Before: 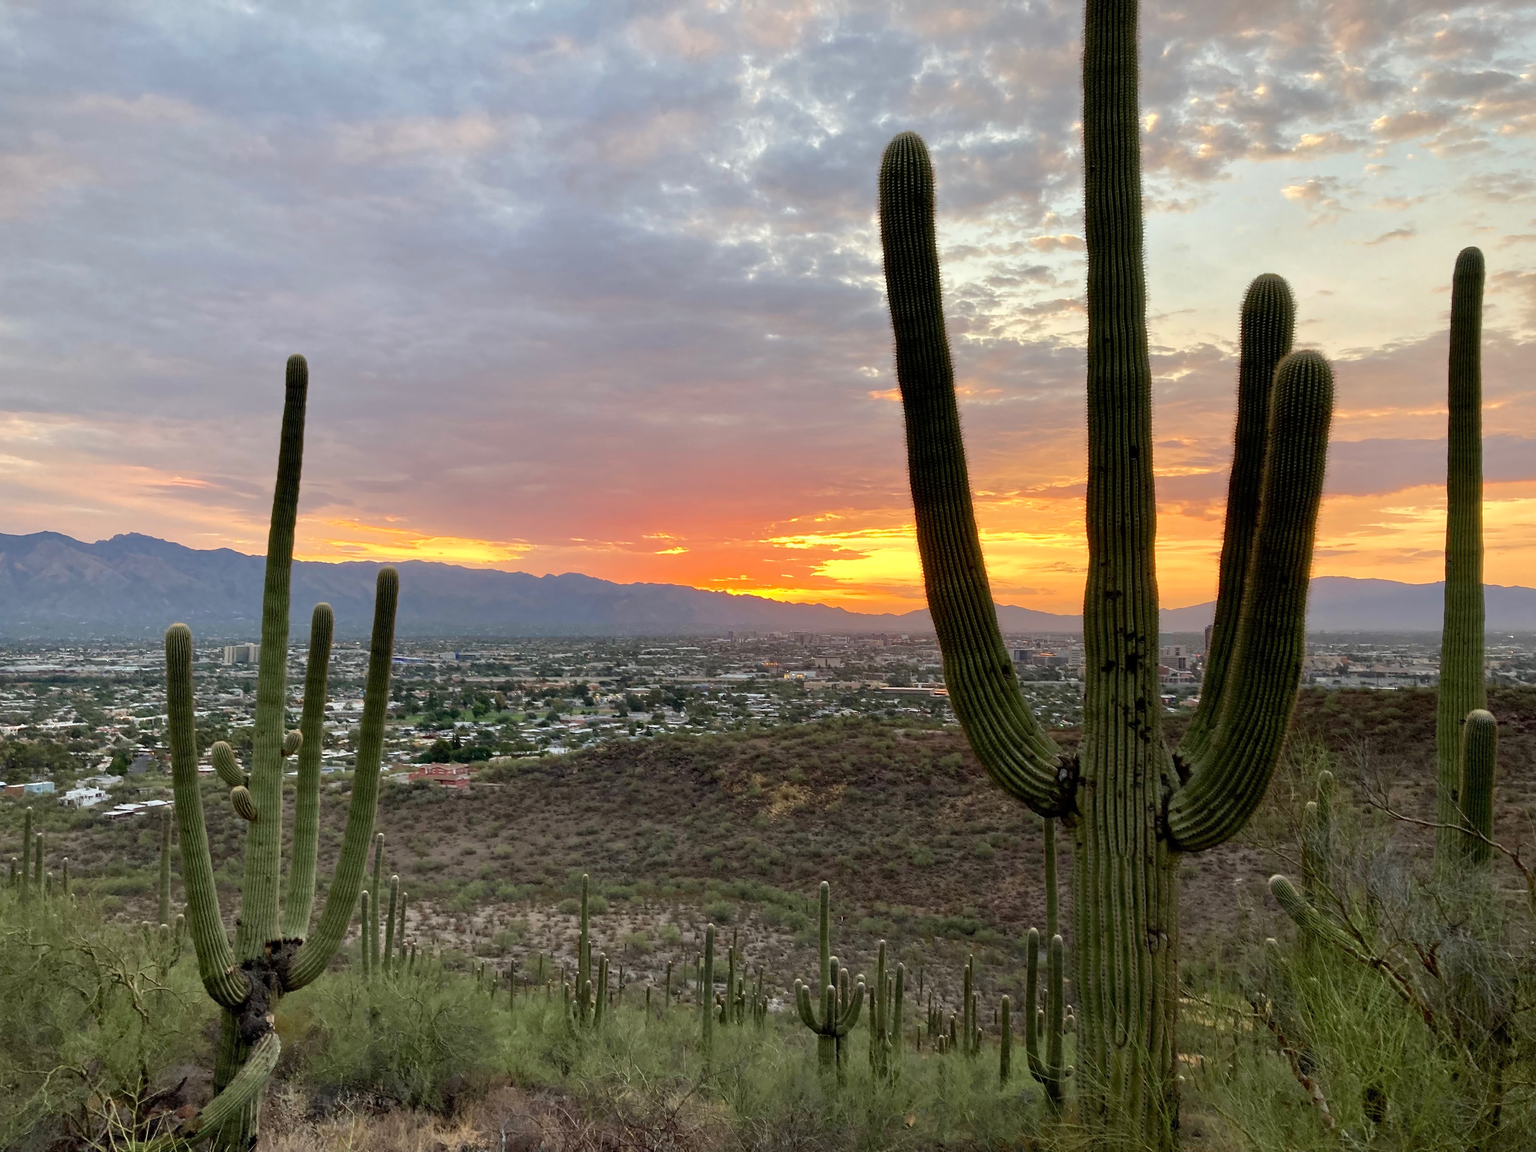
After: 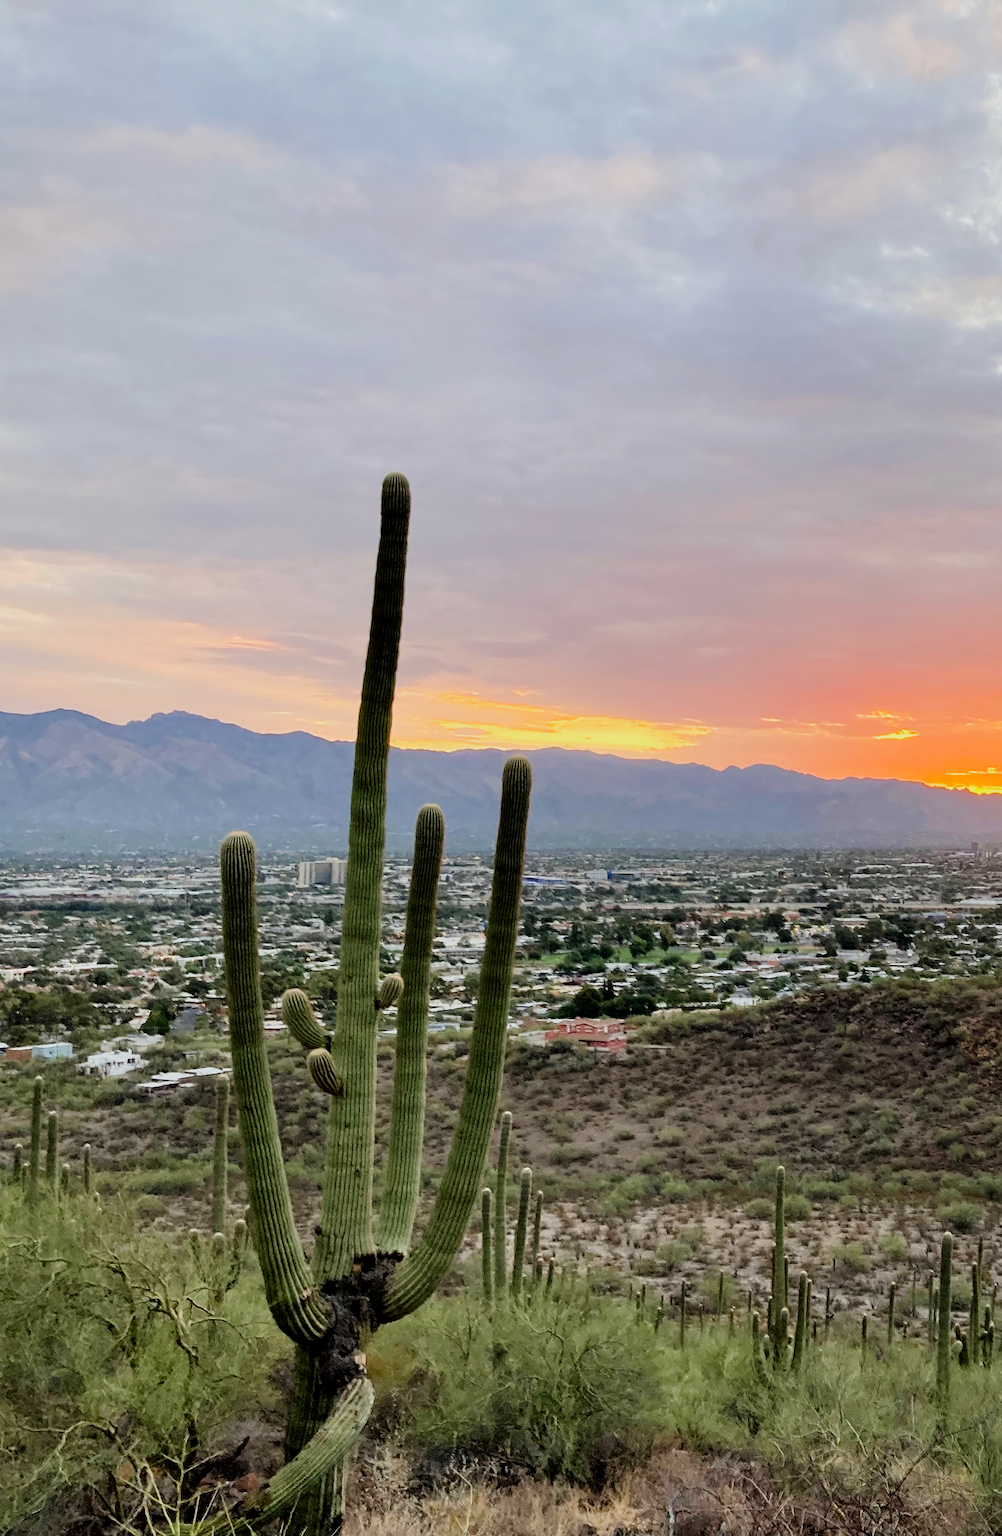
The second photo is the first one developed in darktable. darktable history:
crop and rotate: left 0.043%, top 0%, right 50.989%
filmic rgb: black relative exposure -7.65 EV, white relative exposure 4.56 EV, hardness 3.61, color science v6 (2022)
tone curve: curves: ch0 [(0, 0) (0.004, 0.001) (0.133, 0.112) (0.325, 0.362) (0.832, 0.893) (1, 1)], preserve colors none
